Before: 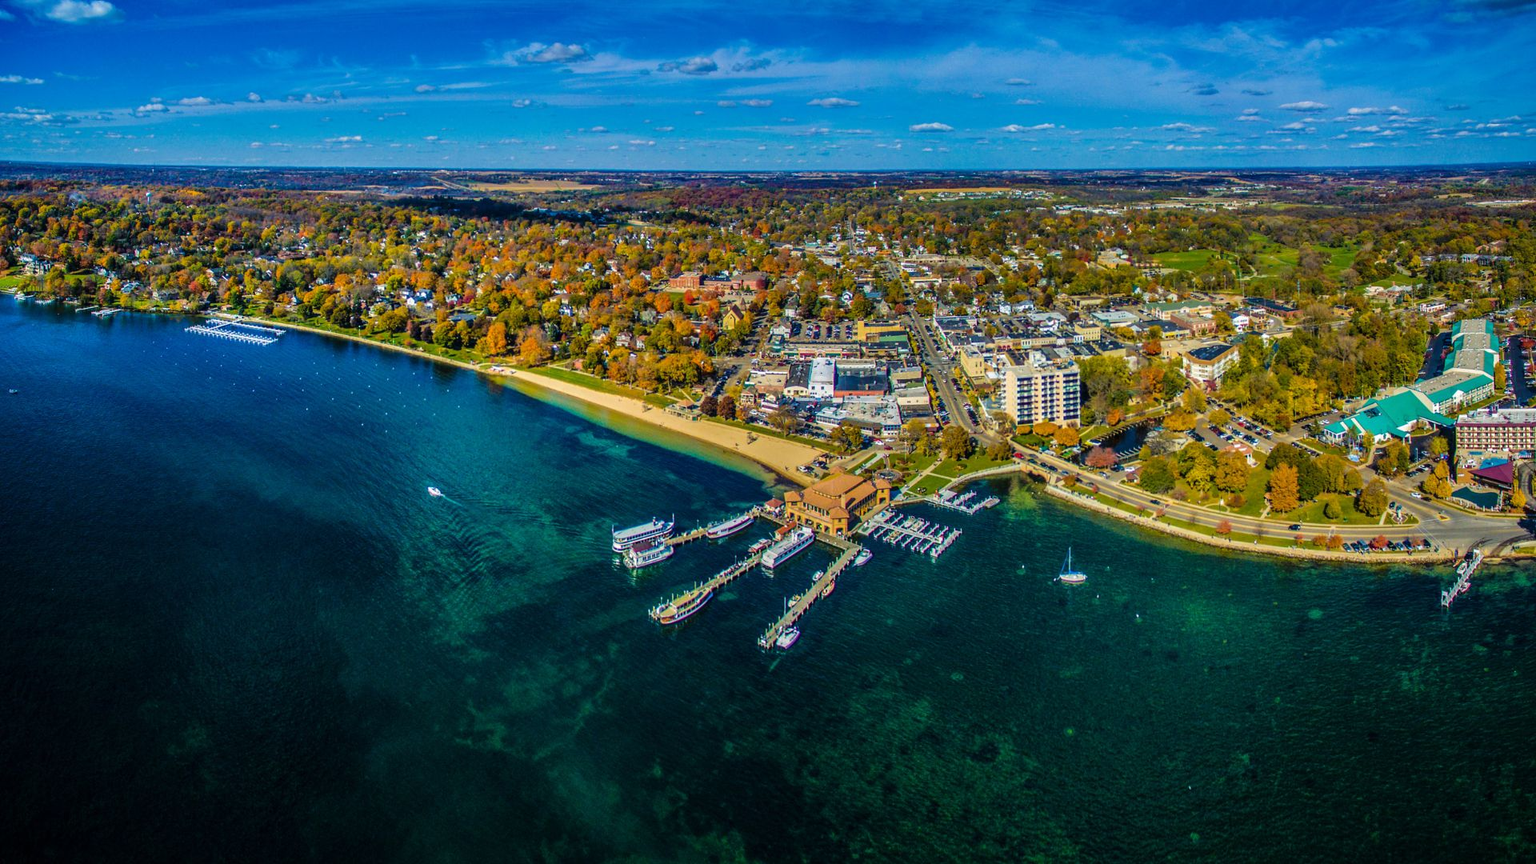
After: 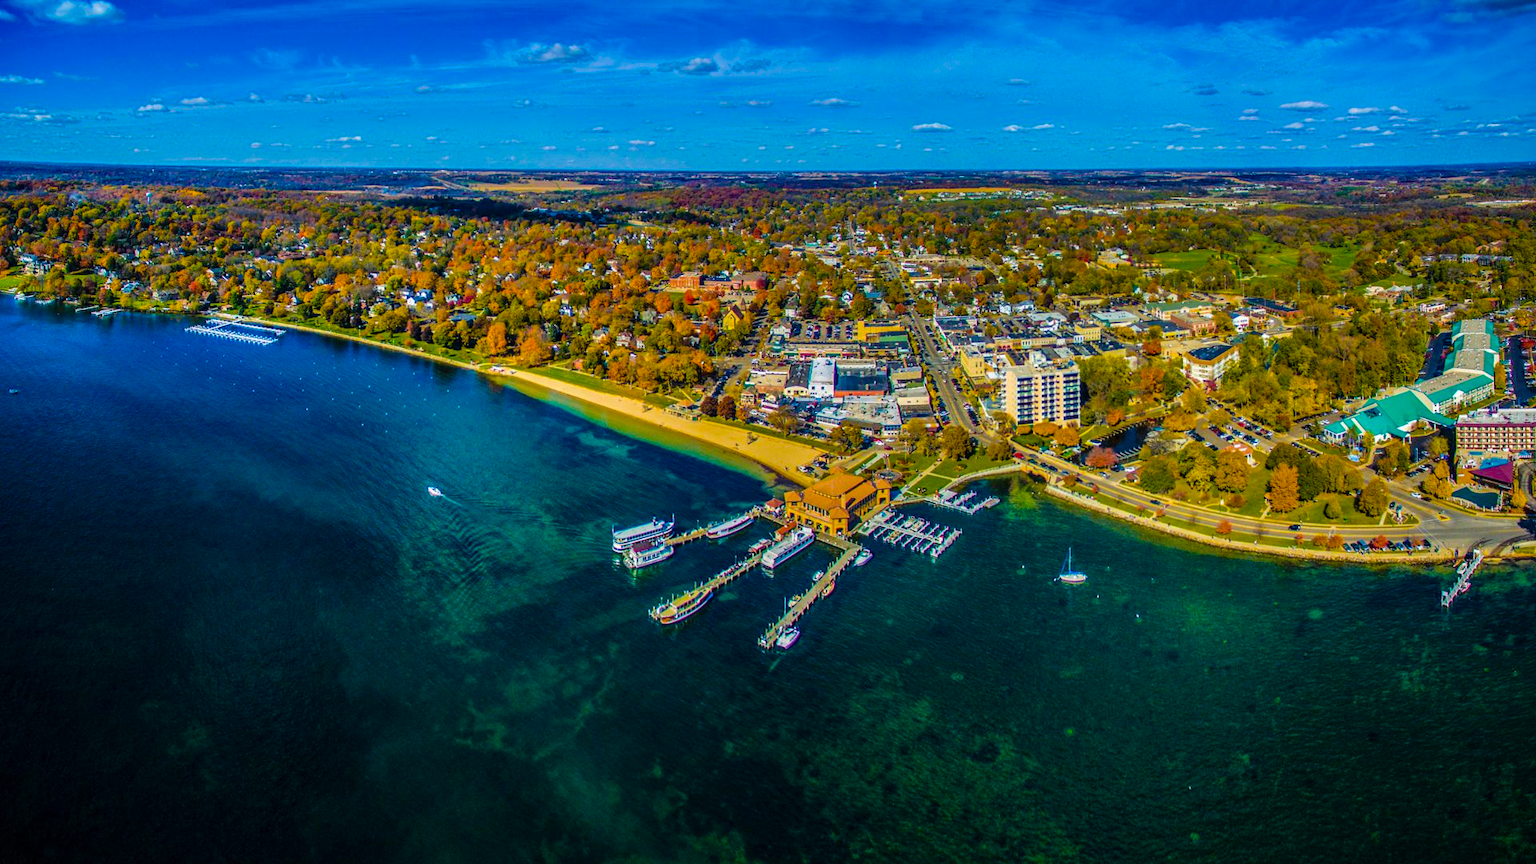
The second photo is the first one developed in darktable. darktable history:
color balance rgb: perceptual saturation grading › global saturation 29.676%, global vibrance 20%
